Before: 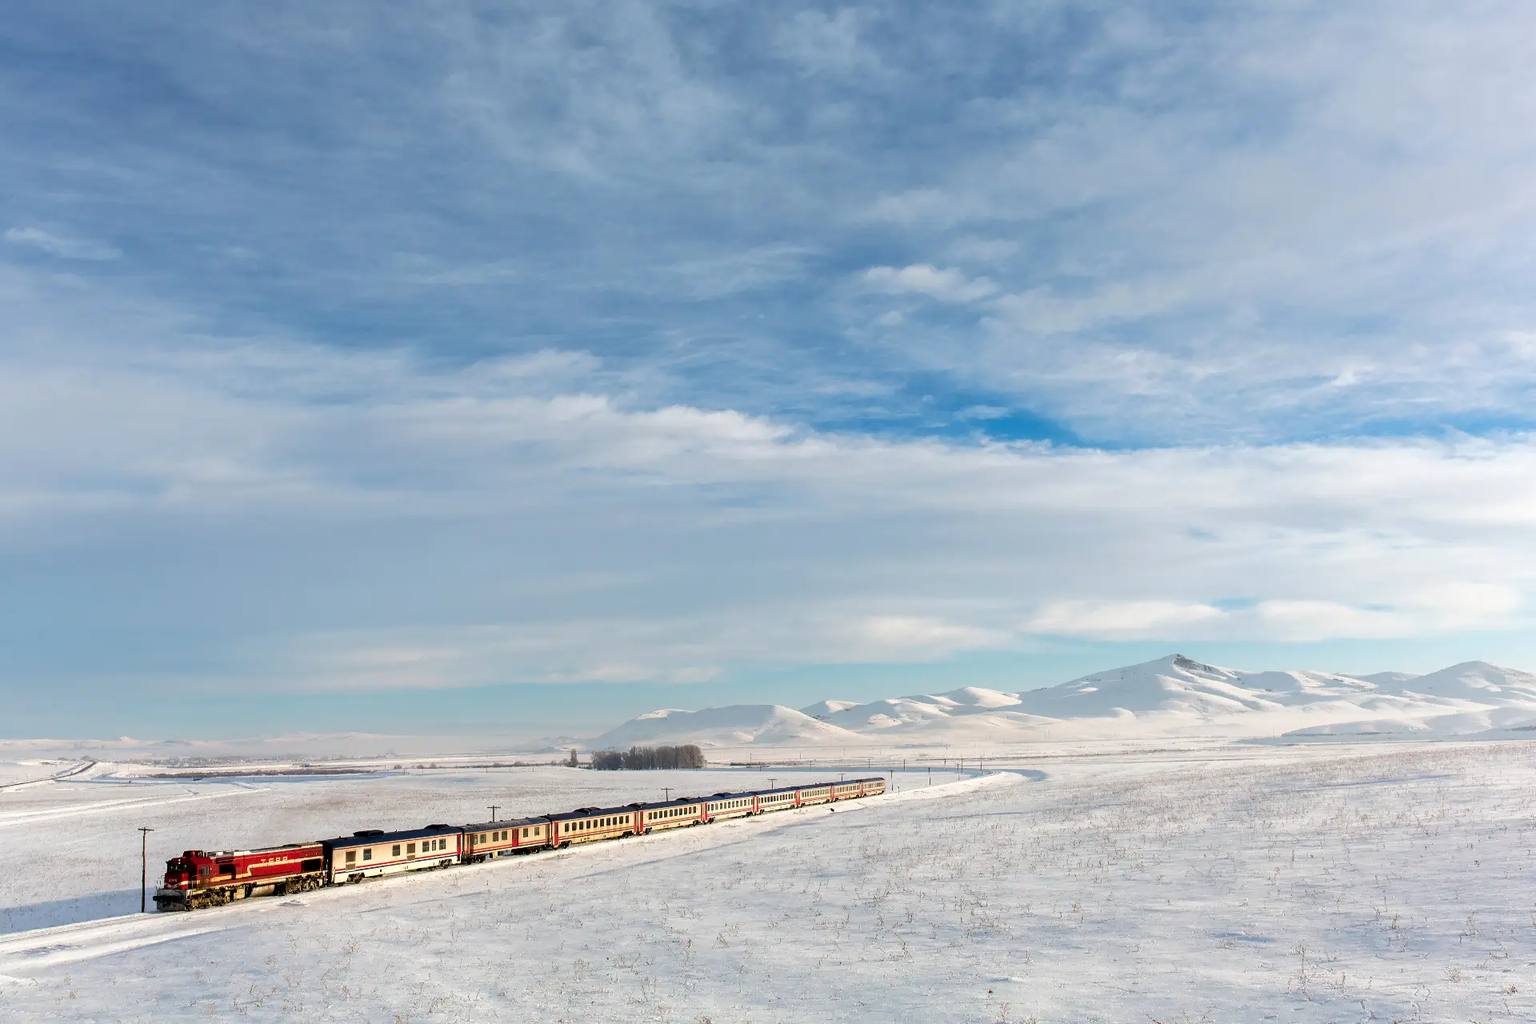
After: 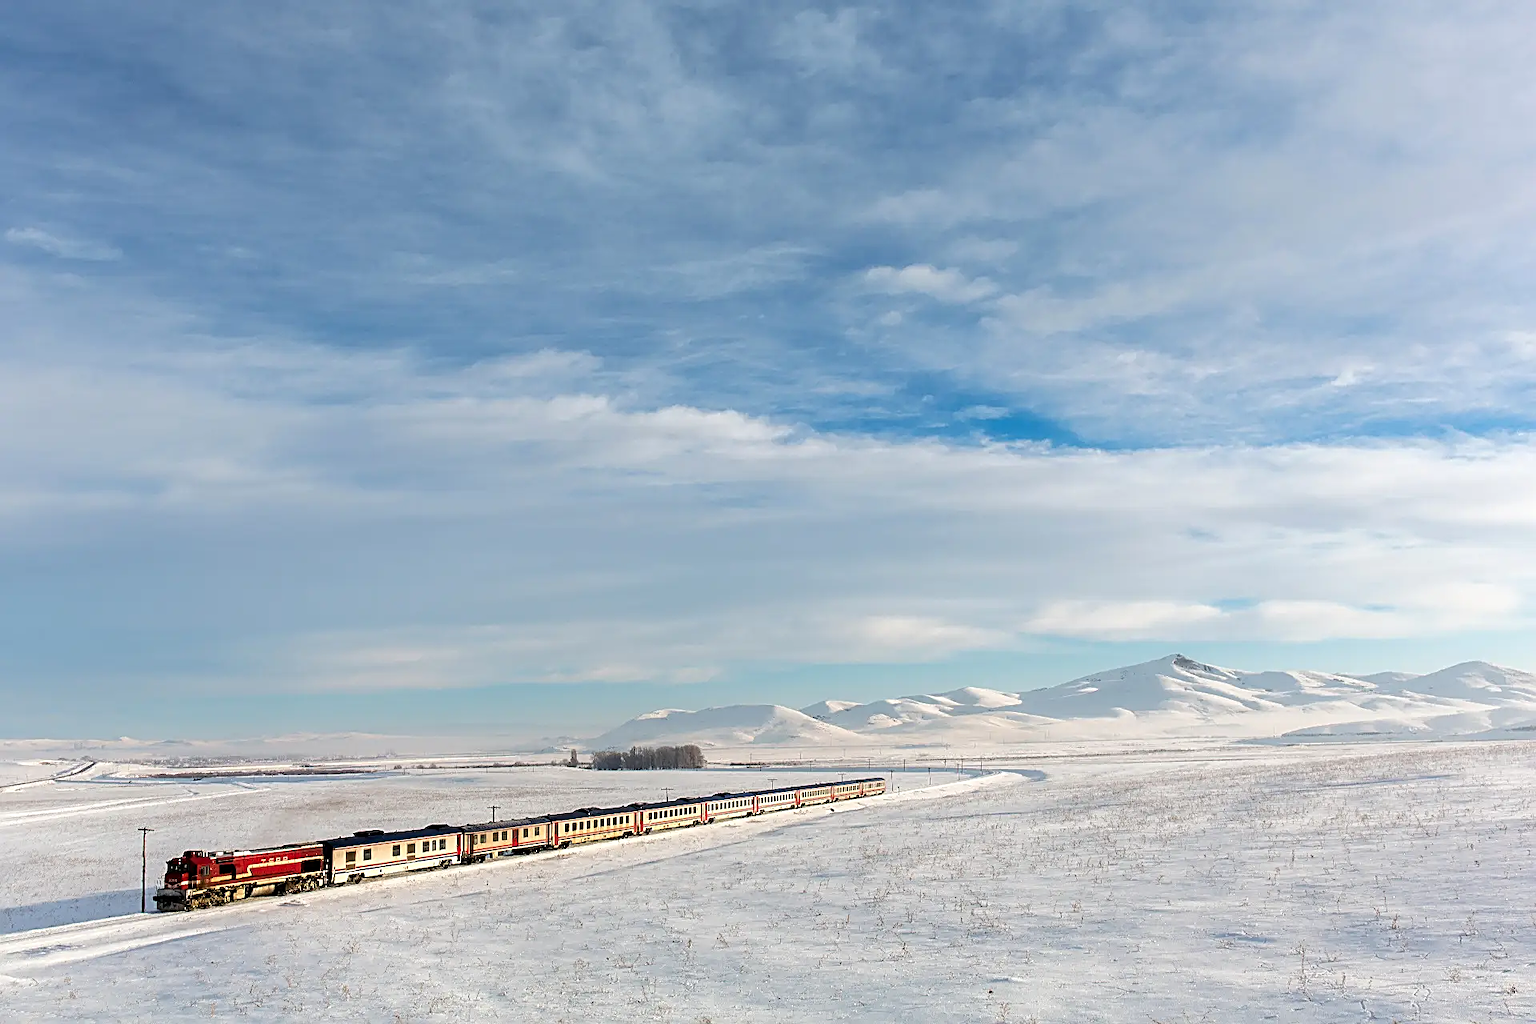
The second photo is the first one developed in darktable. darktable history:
sharpen: radius 2.539, amount 0.637
